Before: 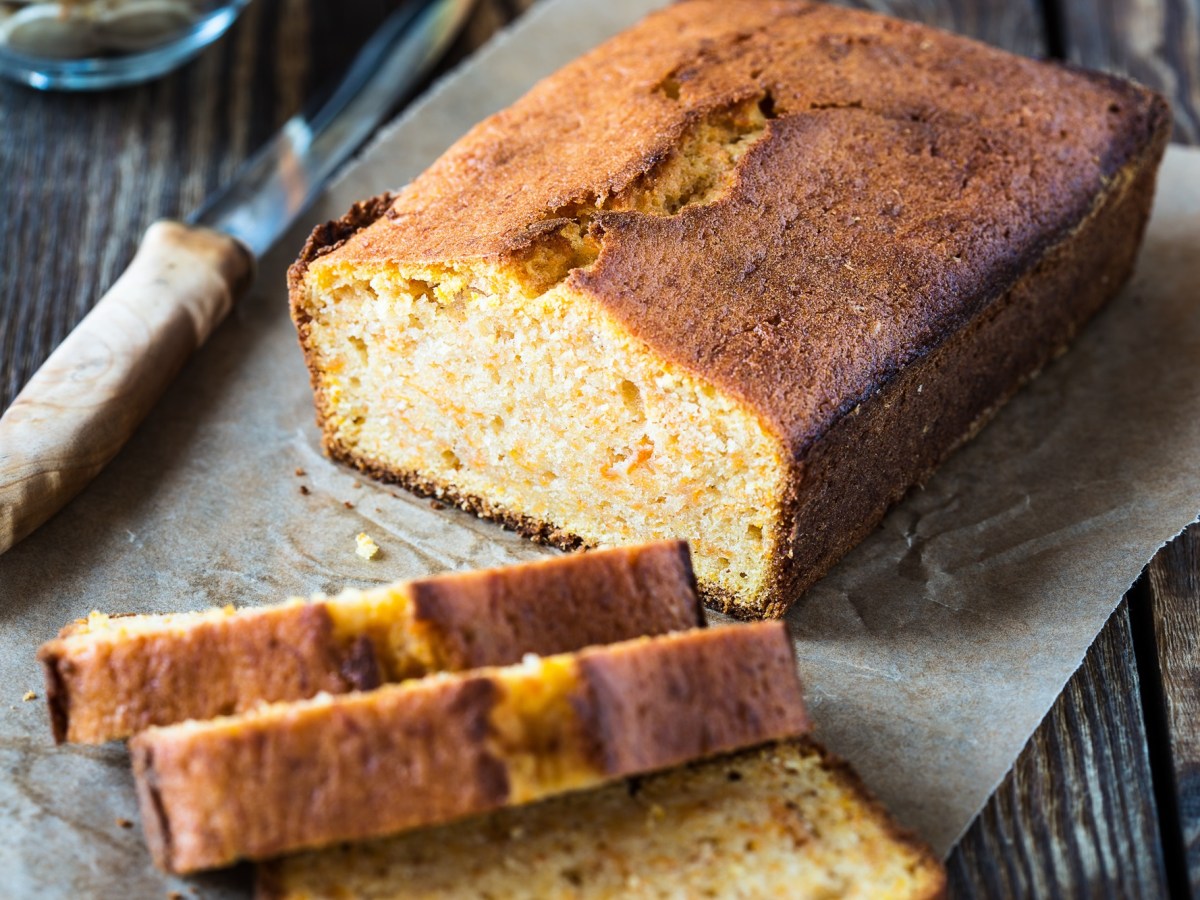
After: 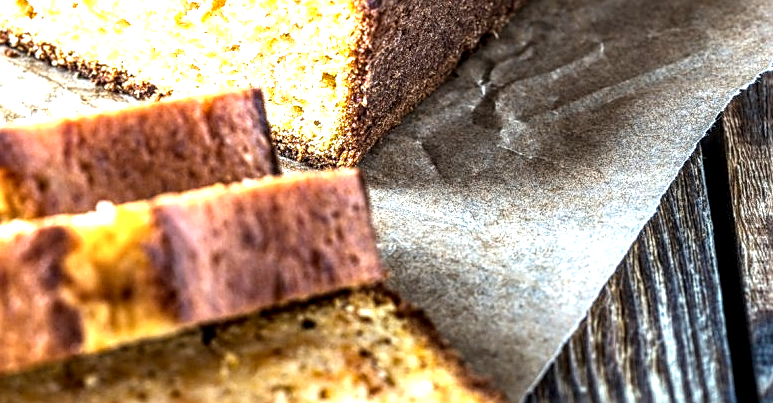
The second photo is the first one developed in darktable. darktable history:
local contrast: highlights 0%, shadows 0%, detail 182%
exposure: black level correction 0, exposure 1.2 EV, compensate exposure bias true, compensate highlight preservation false
crop and rotate: left 35.509%, top 50.238%, bottom 4.934%
sharpen: on, module defaults
